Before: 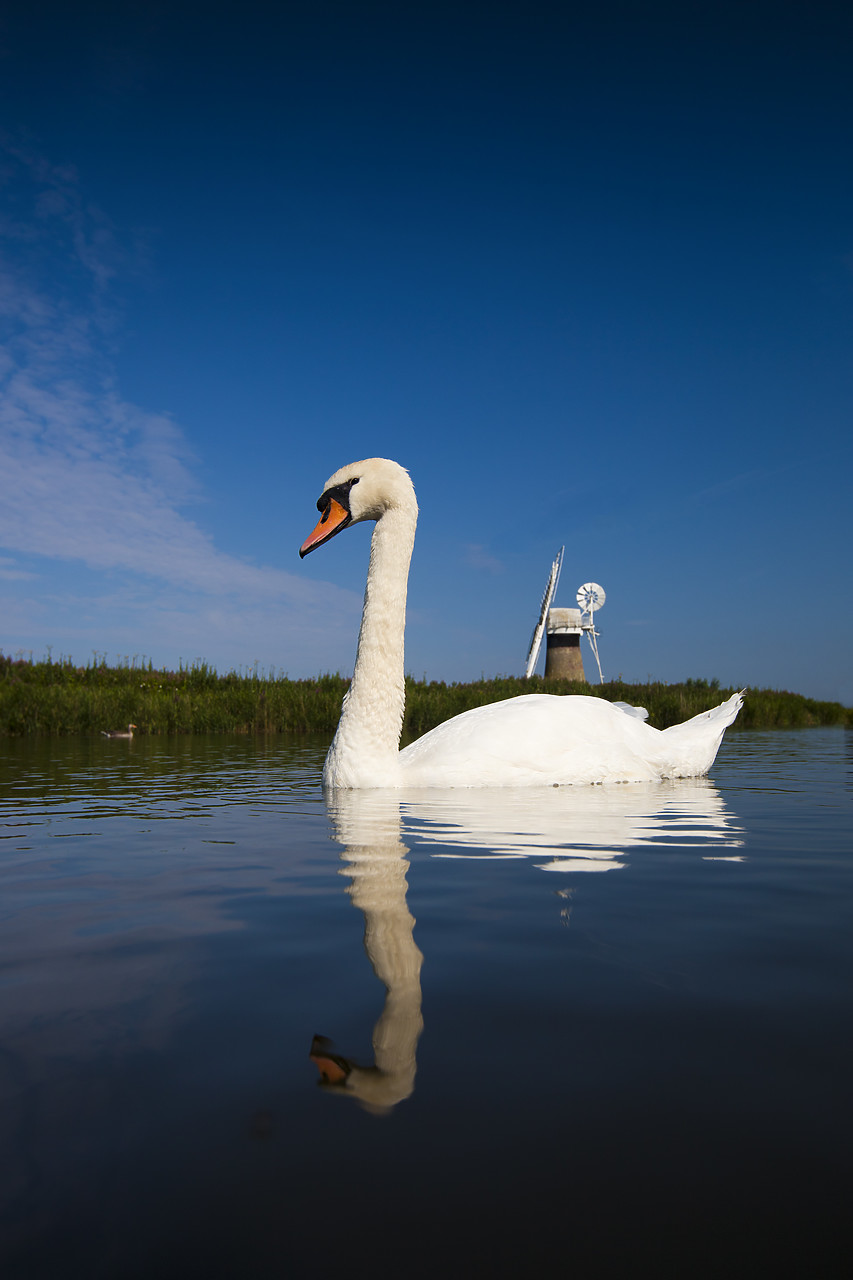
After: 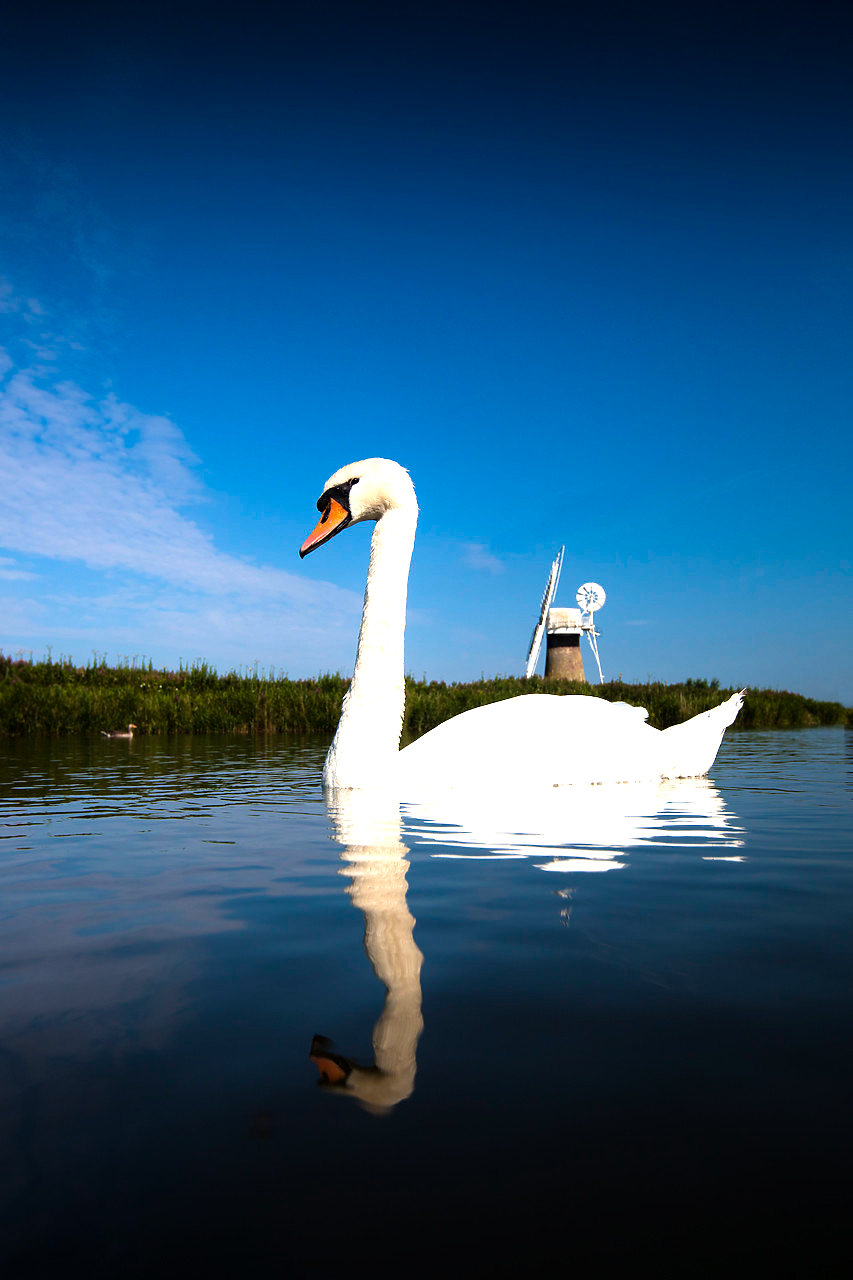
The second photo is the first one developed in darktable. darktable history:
tone equalizer: -8 EV -1.06 EV, -7 EV -0.98 EV, -6 EV -0.876 EV, -5 EV -0.605 EV, -3 EV 0.571 EV, -2 EV 0.846 EV, -1 EV 0.997 EV, +0 EV 1.07 EV
